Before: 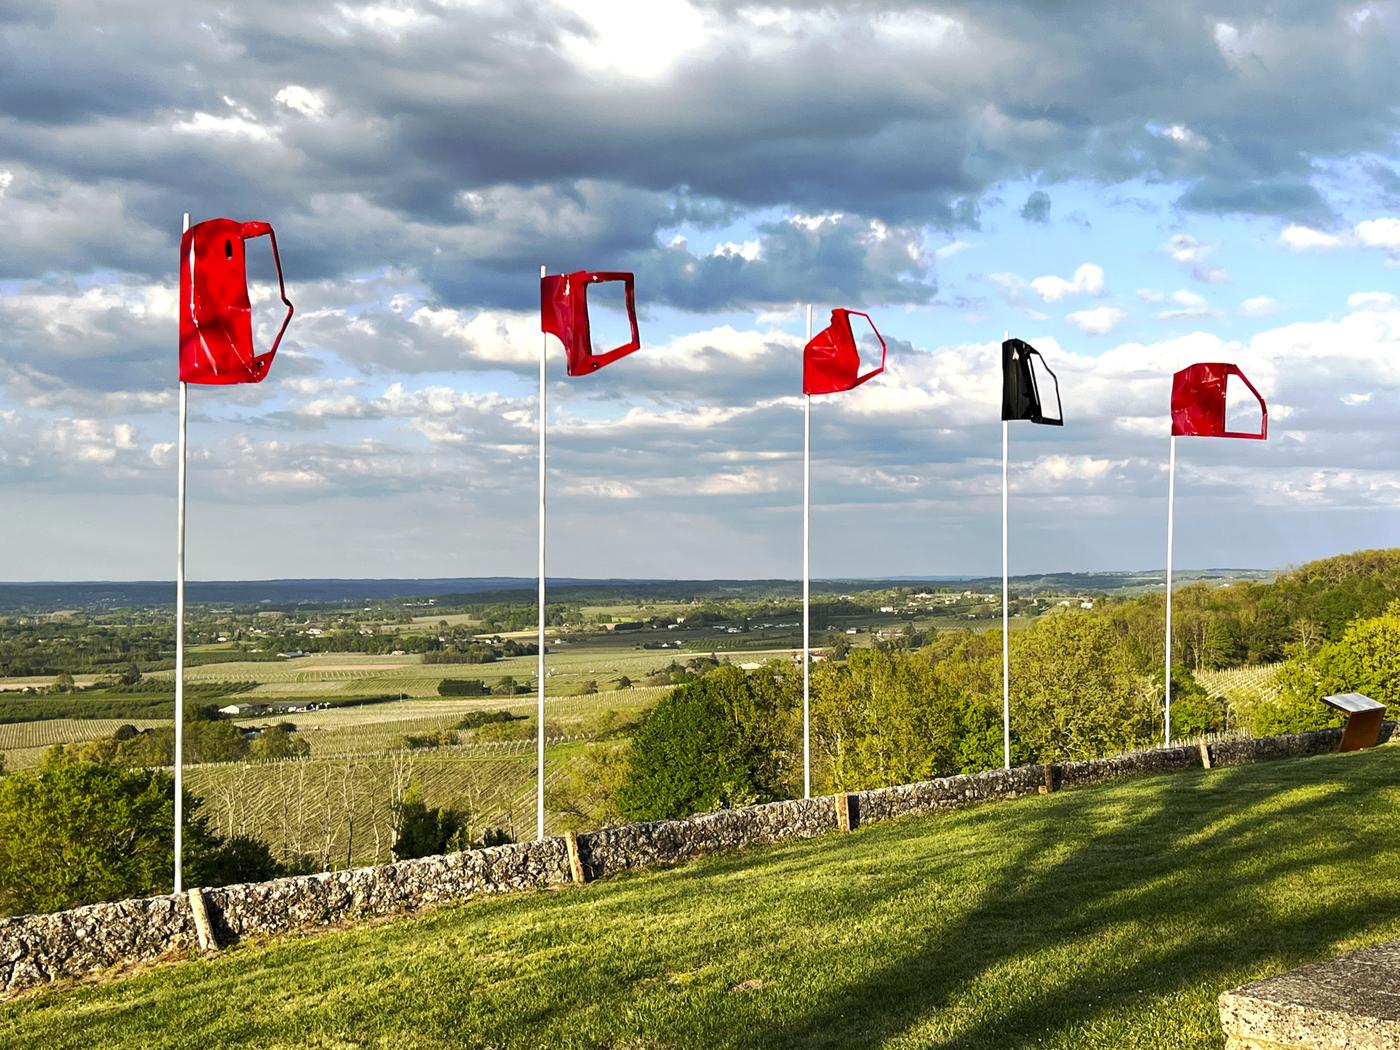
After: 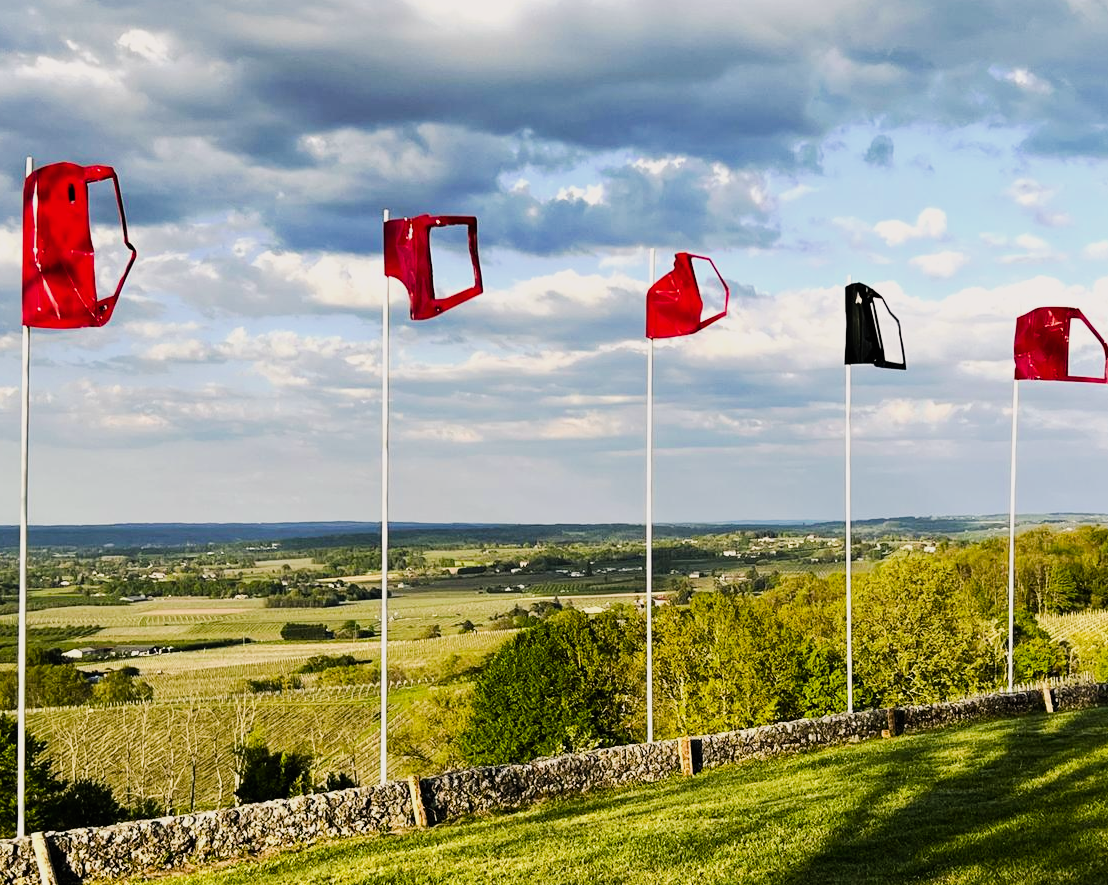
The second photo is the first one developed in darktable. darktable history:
color balance rgb: shadows lift › chroma 1%, shadows lift › hue 217.2°, power › hue 310.8°, highlights gain › chroma 1%, highlights gain › hue 54°, global offset › luminance 0.5%, global offset › hue 171.6°, perceptual saturation grading › global saturation 14.09%, perceptual saturation grading › highlights -25%, perceptual saturation grading › shadows 30%, perceptual brilliance grading › highlights 13.42%, perceptual brilliance grading › mid-tones 8.05%, perceptual brilliance grading › shadows -17.45%, global vibrance 25%
crop: left 11.225%, top 5.381%, right 9.565%, bottom 10.314%
filmic rgb: black relative exposure -7.65 EV, white relative exposure 4.56 EV, hardness 3.61, contrast 1.106
